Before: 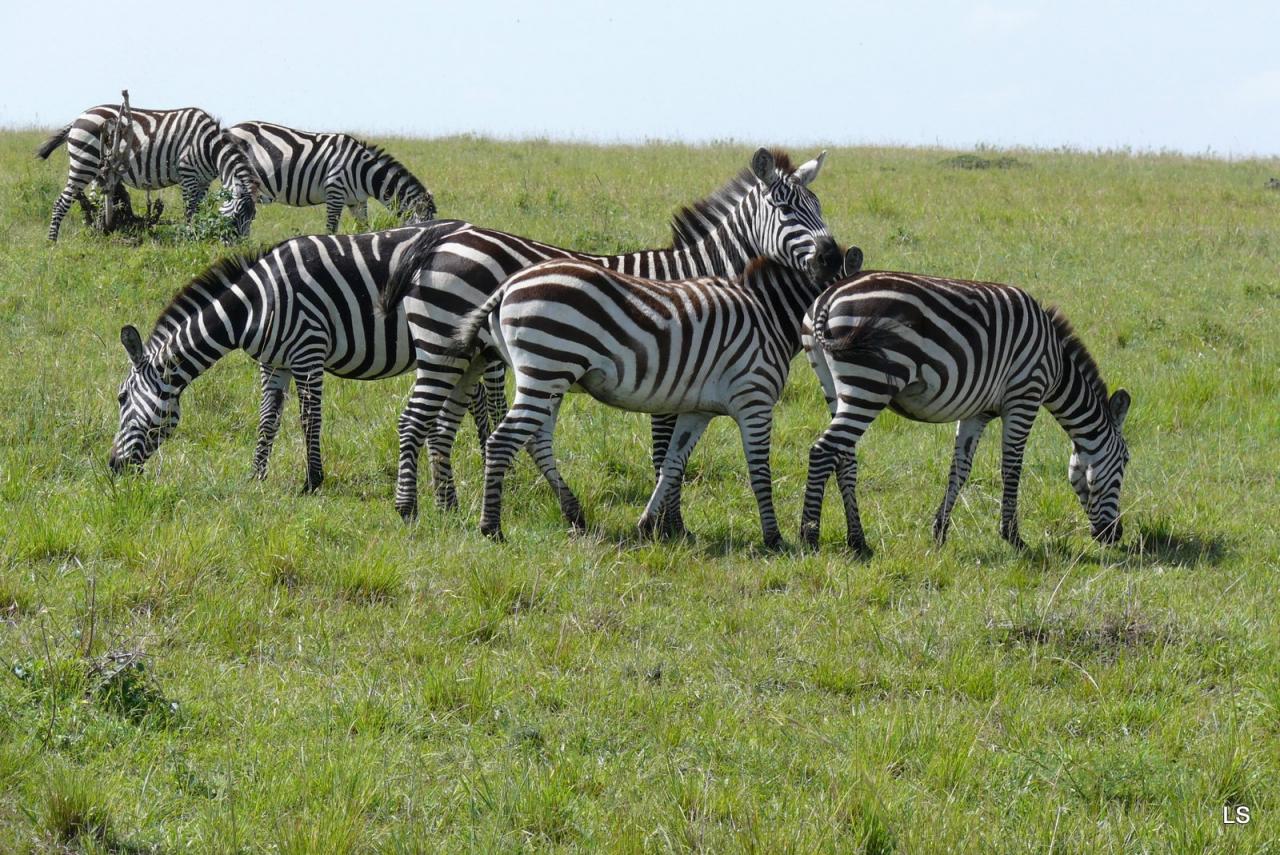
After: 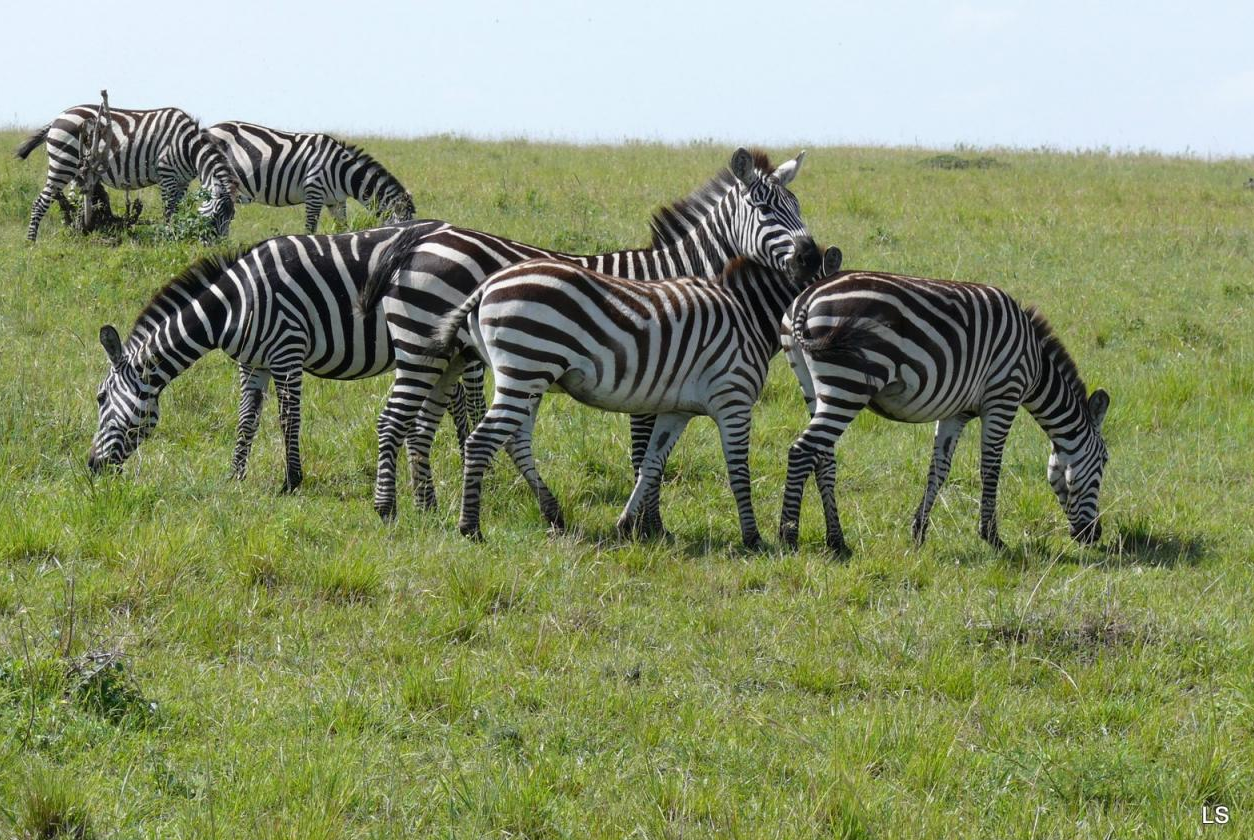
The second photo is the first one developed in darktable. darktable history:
crop: left 1.713%, right 0.284%, bottom 1.674%
